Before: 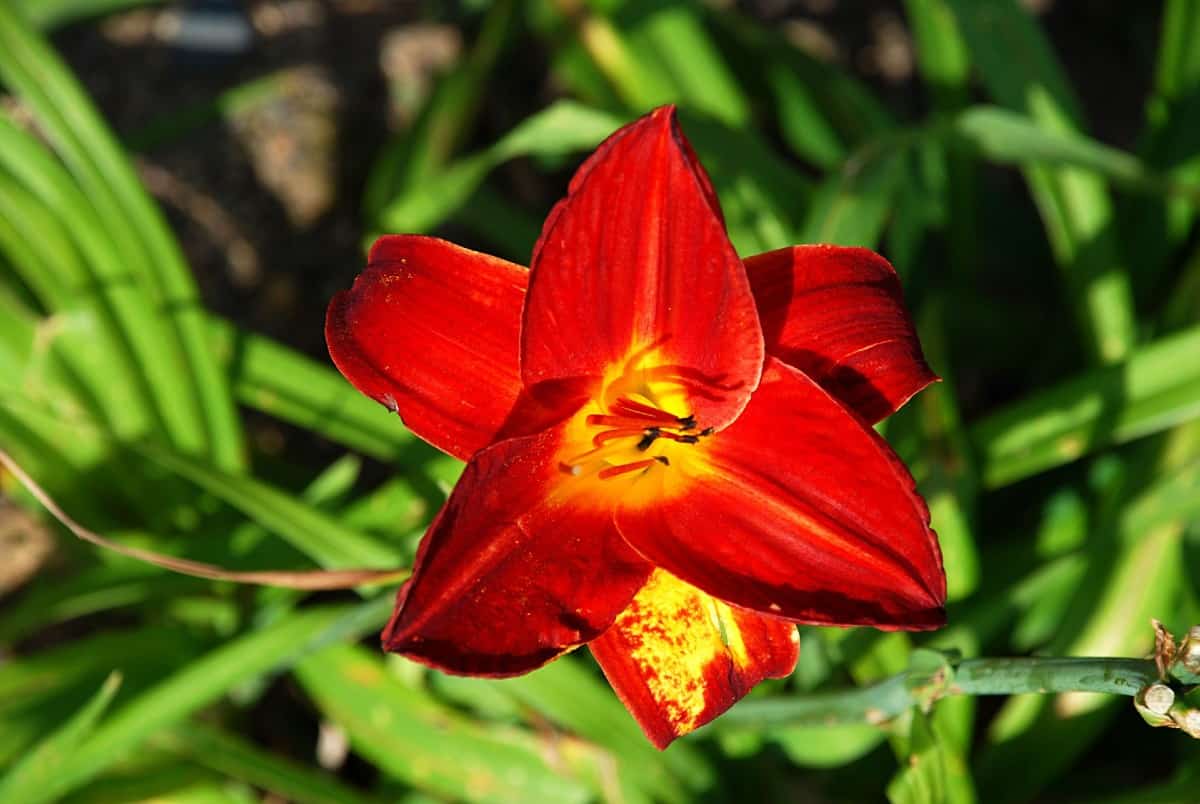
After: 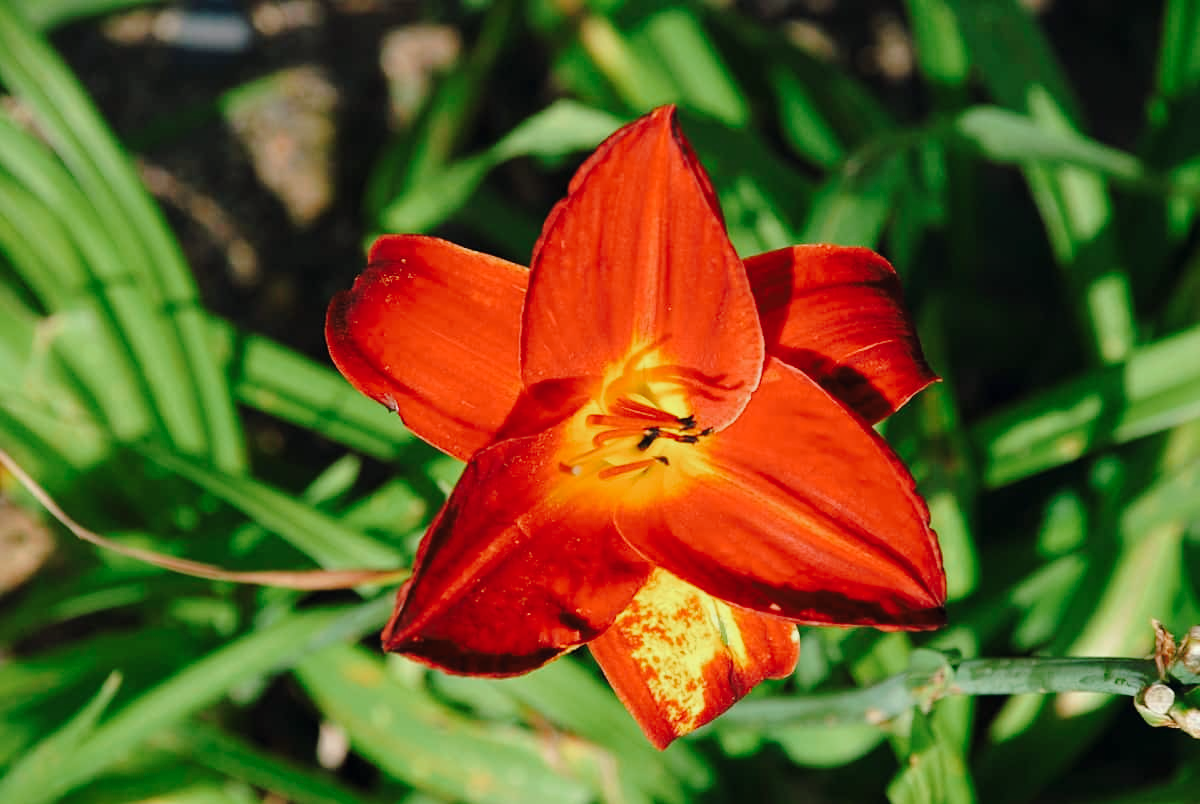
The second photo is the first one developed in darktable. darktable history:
tone curve: curves: ch0 [(0, 0) (0.003, 0.004) (0.011, 0.01) (0.025, 0.025) (0.044, 0.042) (0.069, 0.064) (0.1, 0.093) (0.136, 0.13) (0.177, 0.182) (0.224, 0.241) (0.277, 0.322) (0.335, 0.409) (0.399, 0.482) (0.468, 0.551) (0.543, 0.606) (0.623, 0.672) (0.709, 0.73) (0.801, 0.81) (0.898, 0.885) (1, 1)], preserve colors none
color look up table: target L [94.89, 89.03, 89.4, 84.5, 76.74, 72.17, 67.07, 58.82, 49.13, 39.31, 39.58, 22.95, 3.731, 200.98, 82.23, 76.11, 62.26, 59.24, 57.97, 50.18, 51.62, 42.1, 41.63, 30.79, 27.72, 21.38, 95.11, 74.68, 73.37, 63.22, 68.85, 59.03, 55.67, 57.9, 45.87, 39.78, 48.4, 42.2, 37.39, 25.29, 25.38, 15.21, 3.038, 87.97, 68.94, 59.62, 62.18, 48.63, 33.53], target a [-8.287, -28.96, -32.21, -57.85, -6.52, -9.552, -23.22, -66.99, -27.31, -29.4, -36.68, -22.84, -5.569, 0, 8.685, 36.12, 46.85, 14.58, 70.56, 32.93, 73.71, 33.07, 68.52, 5.746, -0.575, 34.03, 3.578, 24.28, 40.14, 39.1, 66.07, 7.65, 78.74, 52.55, 32.79, 6.433, 32.39, 59.51, 61.15, 8.026, 31.59, 26.58, 7.816, -43.38, -20.73, 4.53, -43.81, -24.38, -13.57], target b [32.69, 52.84, 17.28, 21.34, 30.93, 2.346, 60.86, 48.65, 18.53, 35.05, 26.36, 19.28, 2.624, -0.001, 71.62, 7.758, 54.19, 16.36, 33.35, 25.34, 18.46, 45.03, 51.48, 2.699, 29.38, 23.88, -3.944, -30.12, -31.66, -9.566, -36.51, -54.82, -18.73, -55.61, -36.09, -50.43, -65.71, -51.08, -1.852, -22.8, -64.96, -47.54, -14.47, -13.8, -33.76, -21.01, -2.921, -20.11, -2.481], num patches 49
